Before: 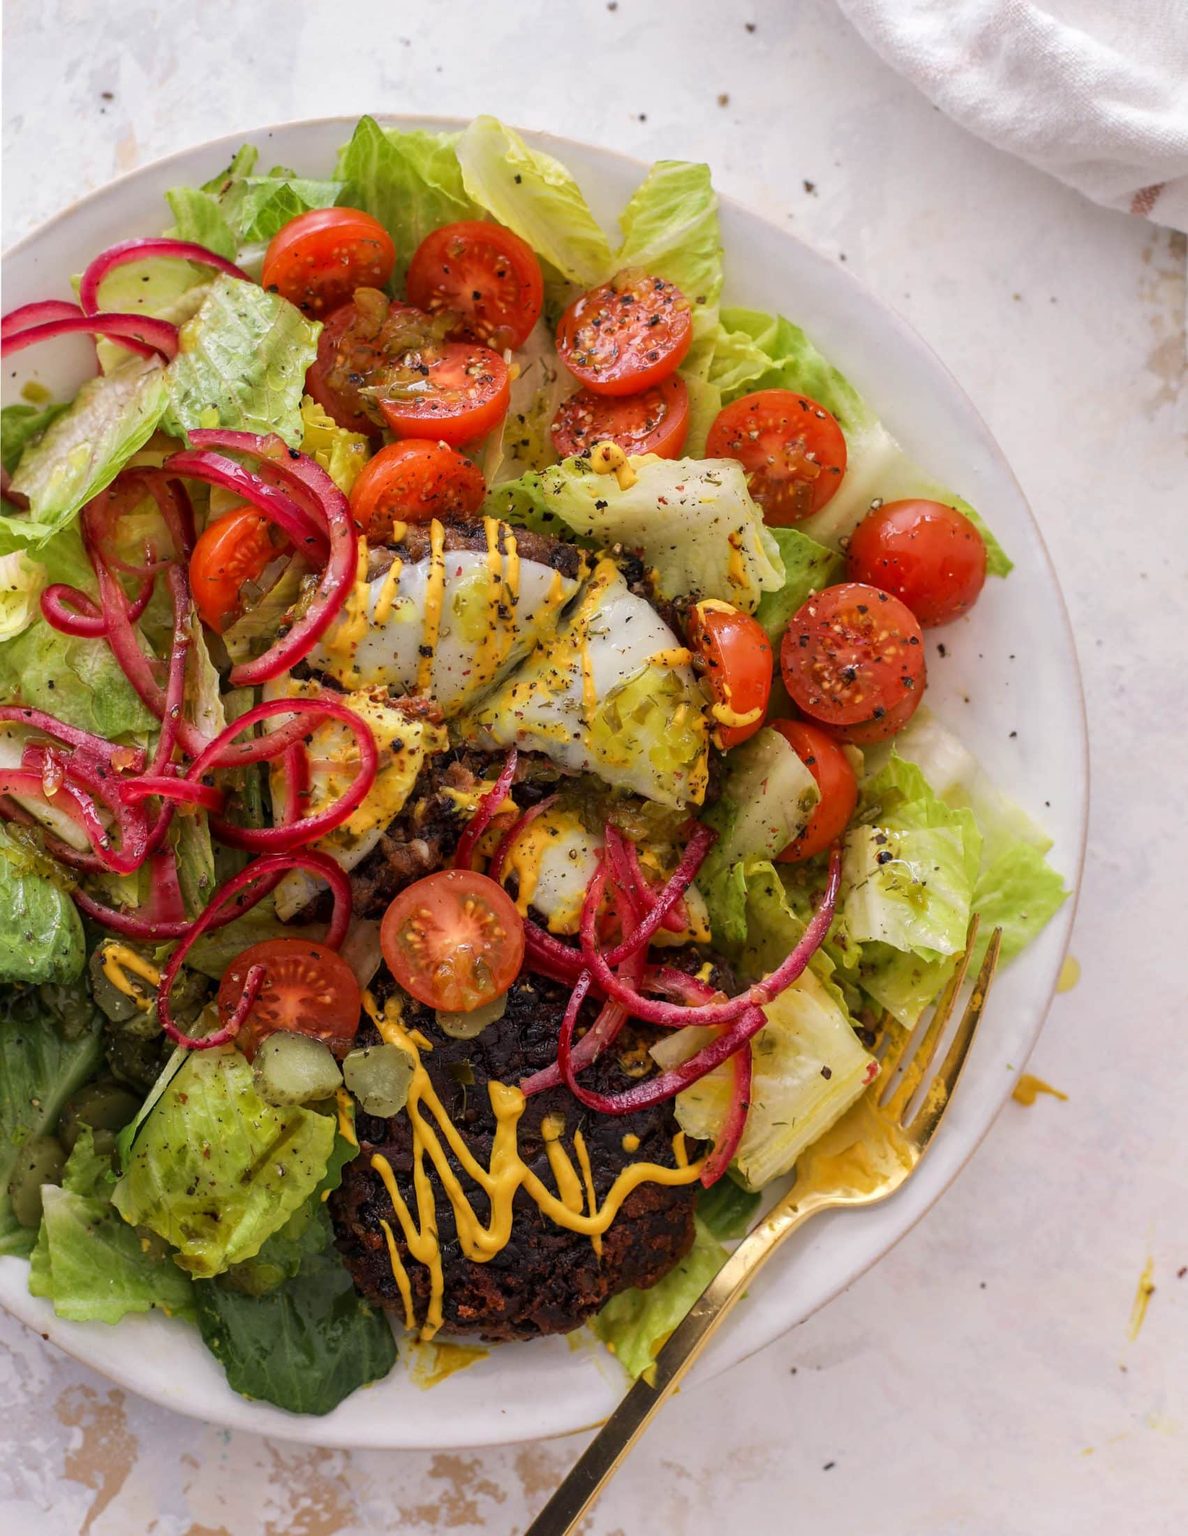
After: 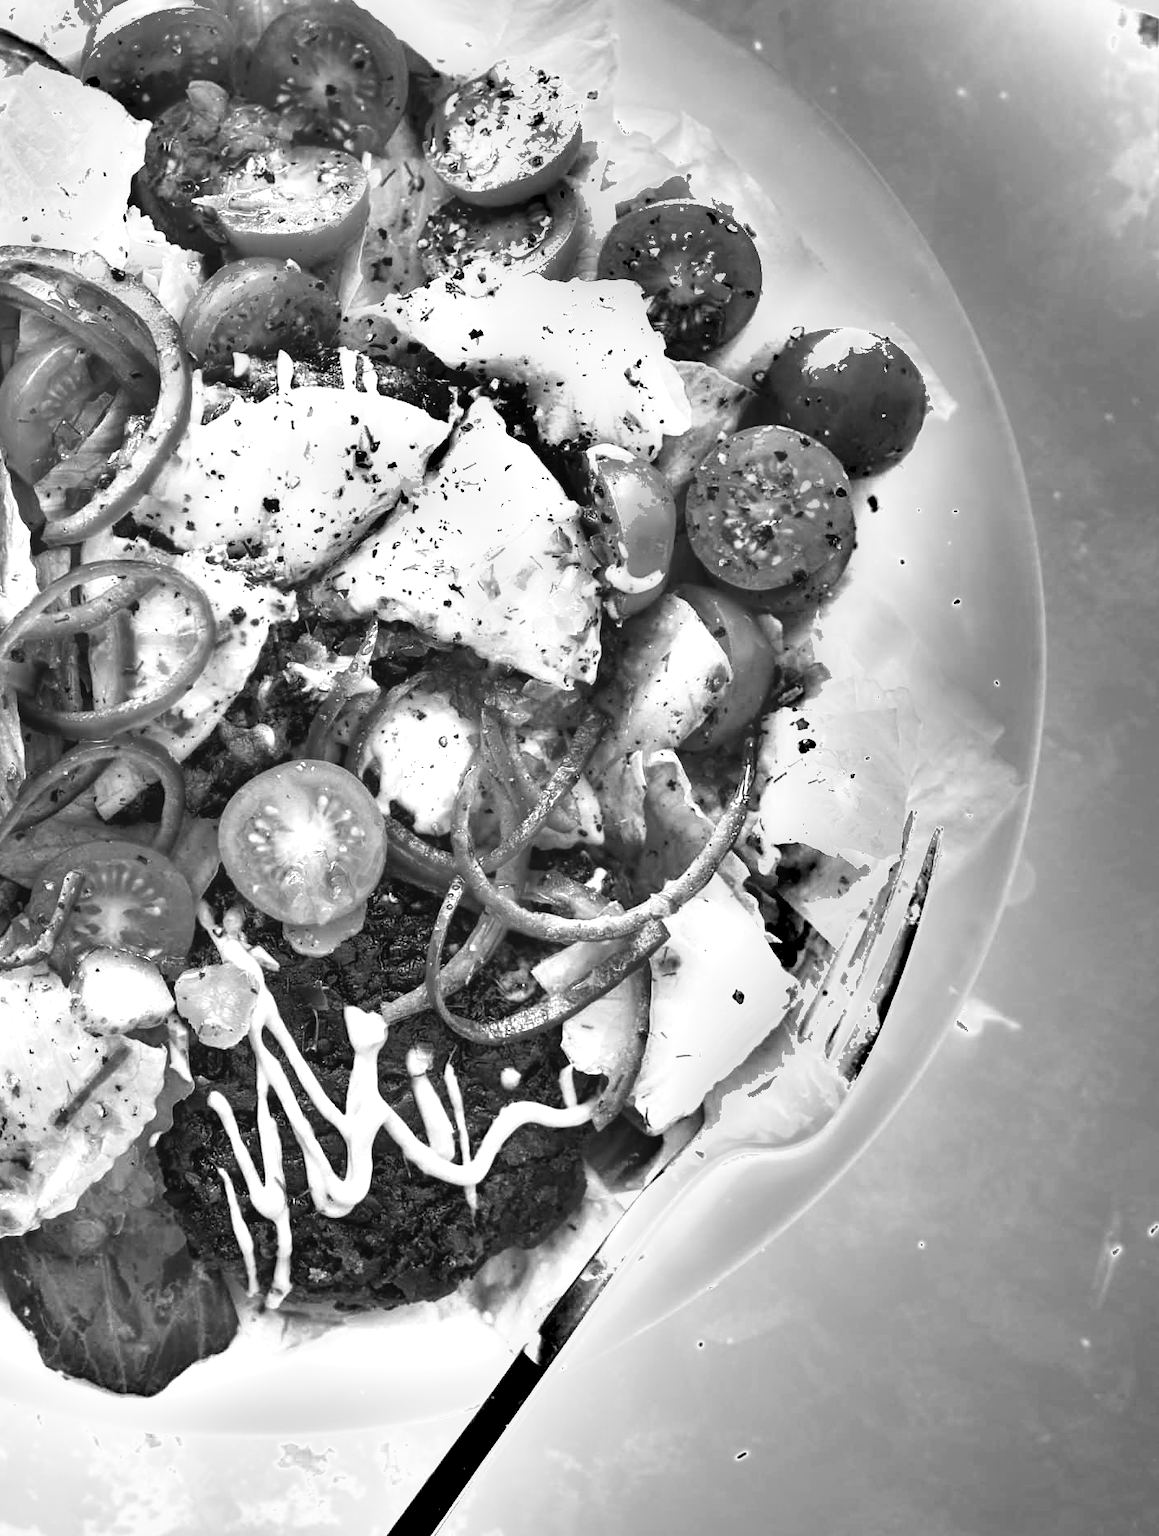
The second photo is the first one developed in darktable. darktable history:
crop: left 16.315%, top 14.246%
monochrome: a 16.06, b 15.48, size 1
contrast equalizer: y [[0.5, 0.488, 0.462, 0.461, 0.491, 0.5], [0.5 ×6], [0.5 ×6], [0 ×6], [0 ×6]]
levels: levels [0, 0.281, 0.562]
shadows and highlights: soften with gaussian
